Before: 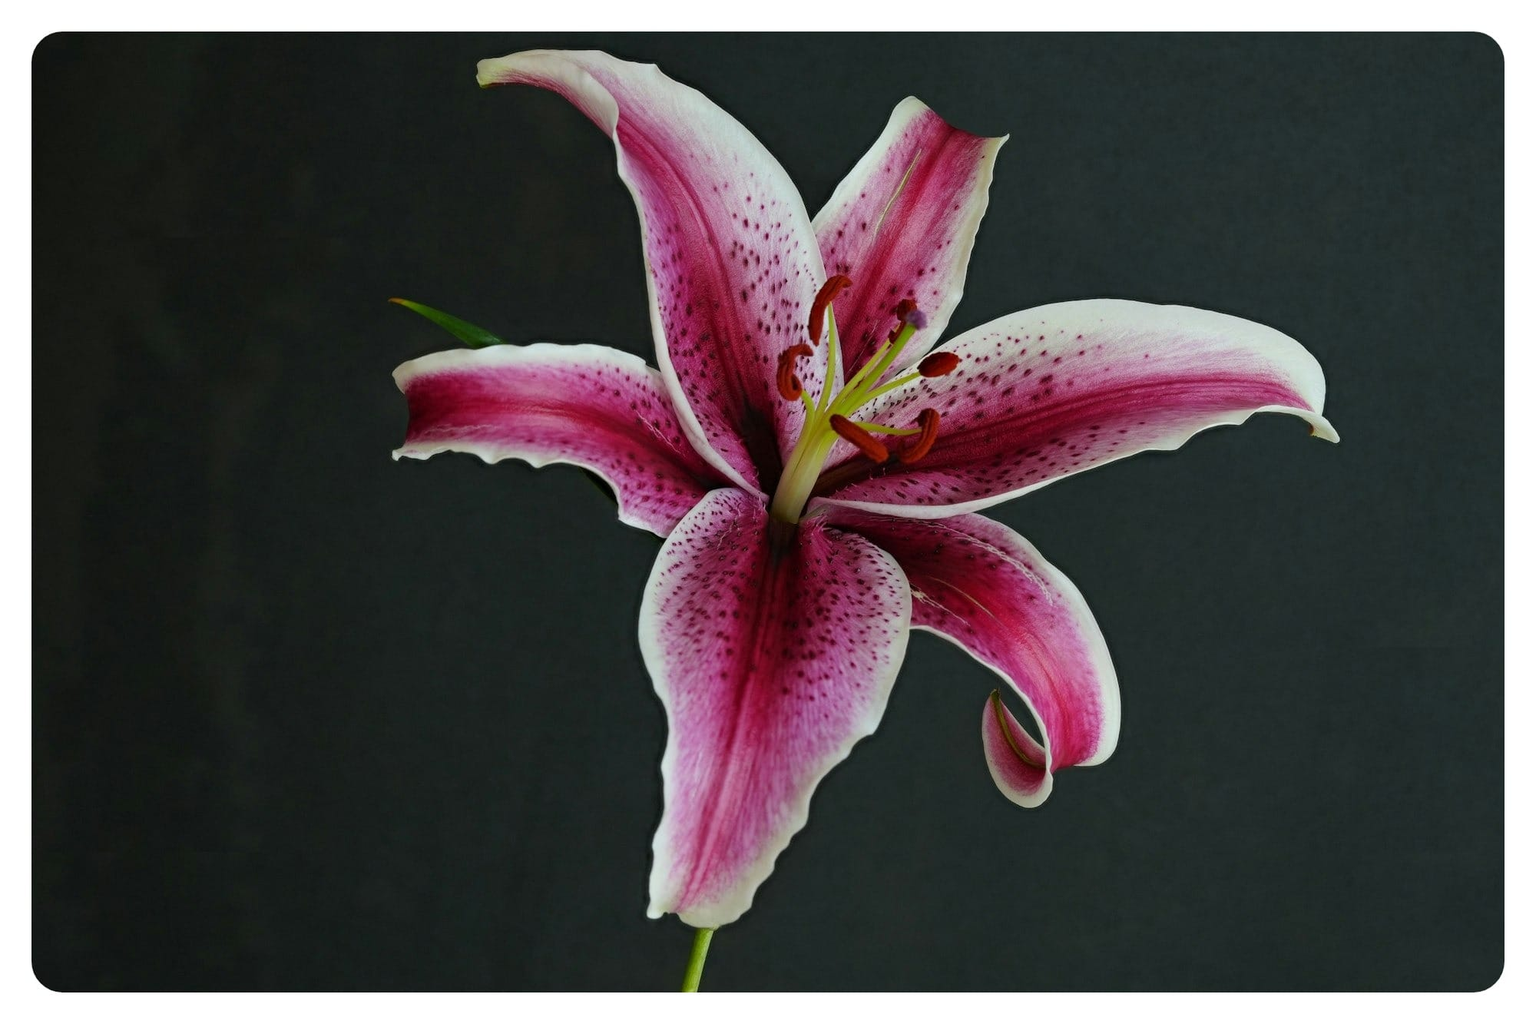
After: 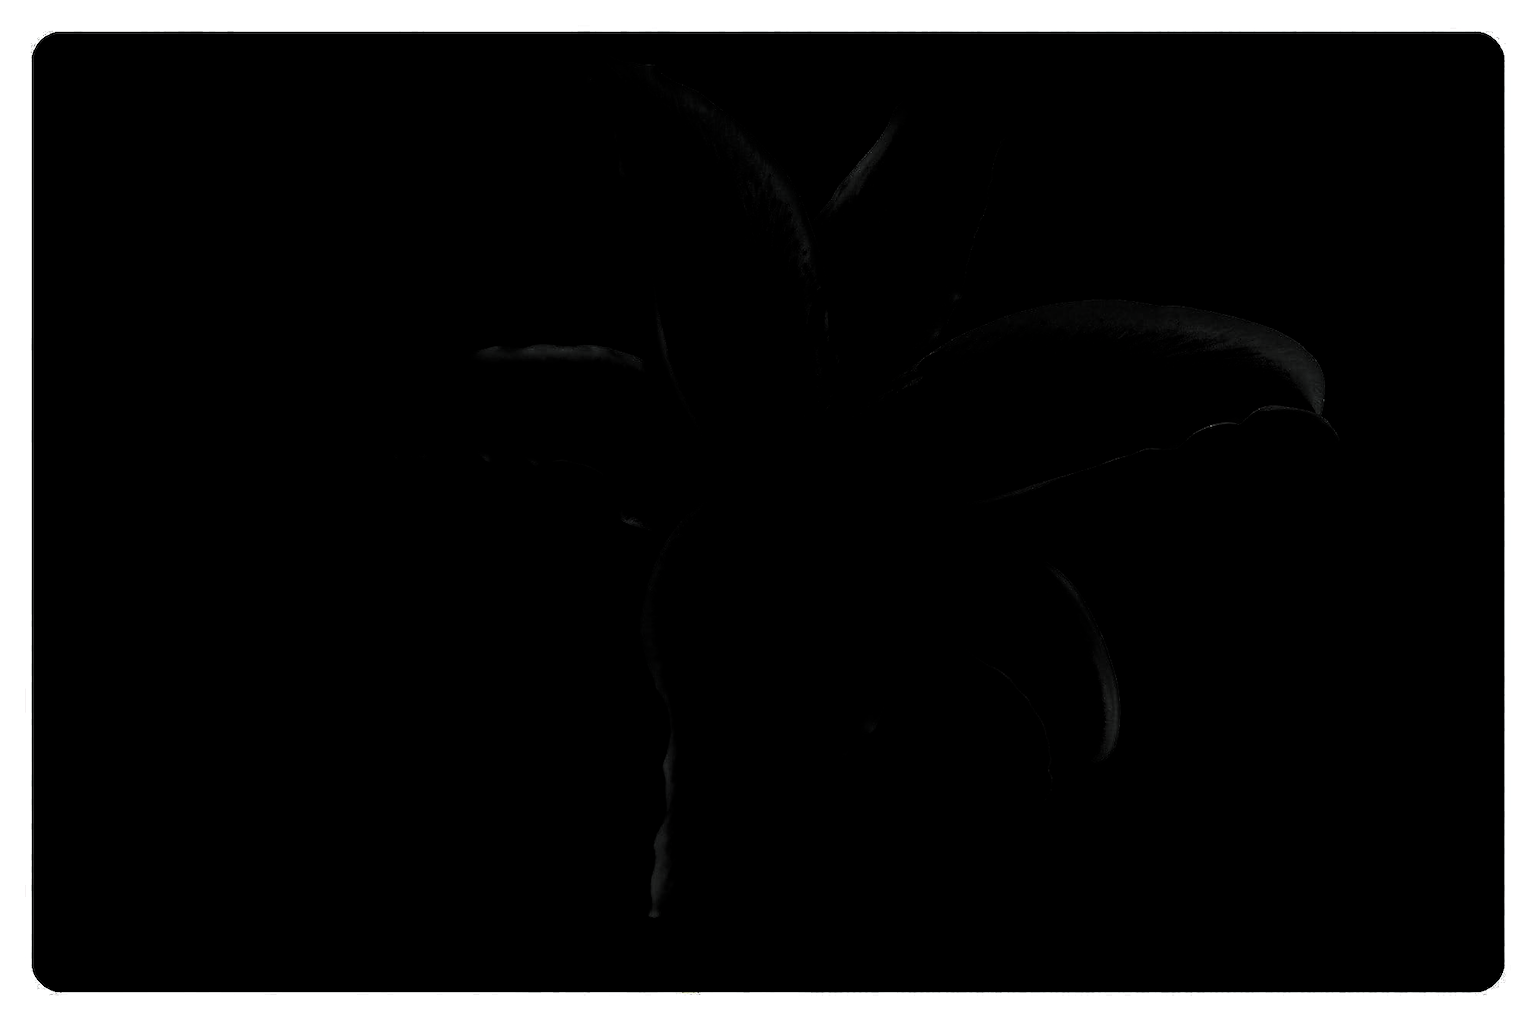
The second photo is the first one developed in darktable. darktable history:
levels: levels [0.721, 0.937, 0.997]
